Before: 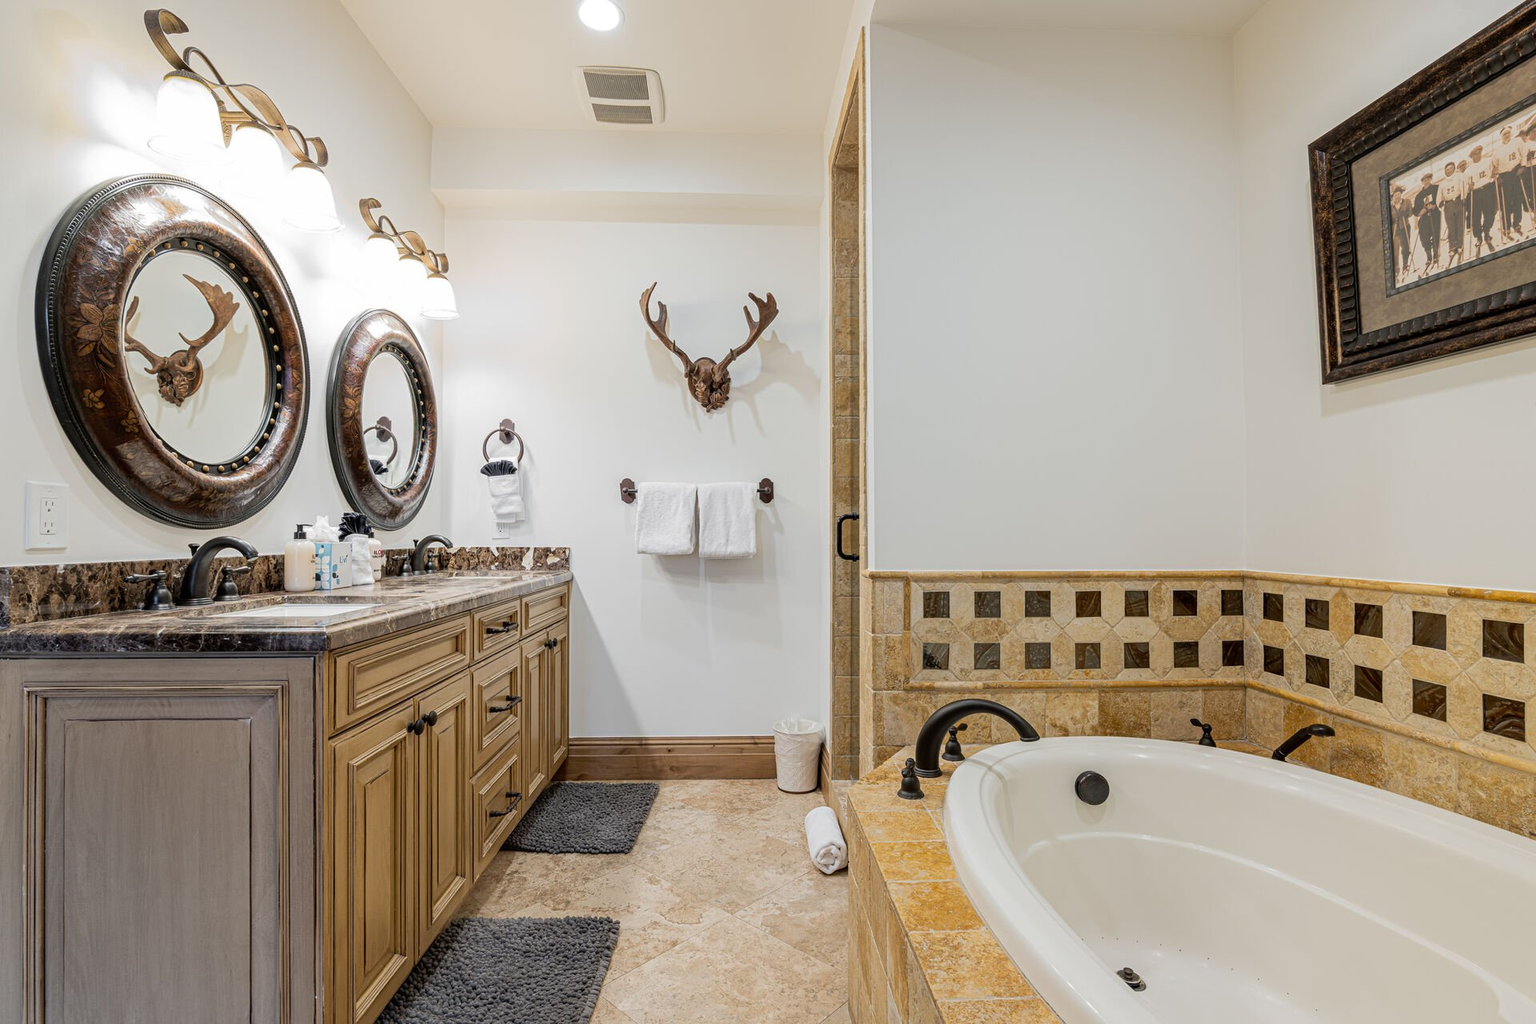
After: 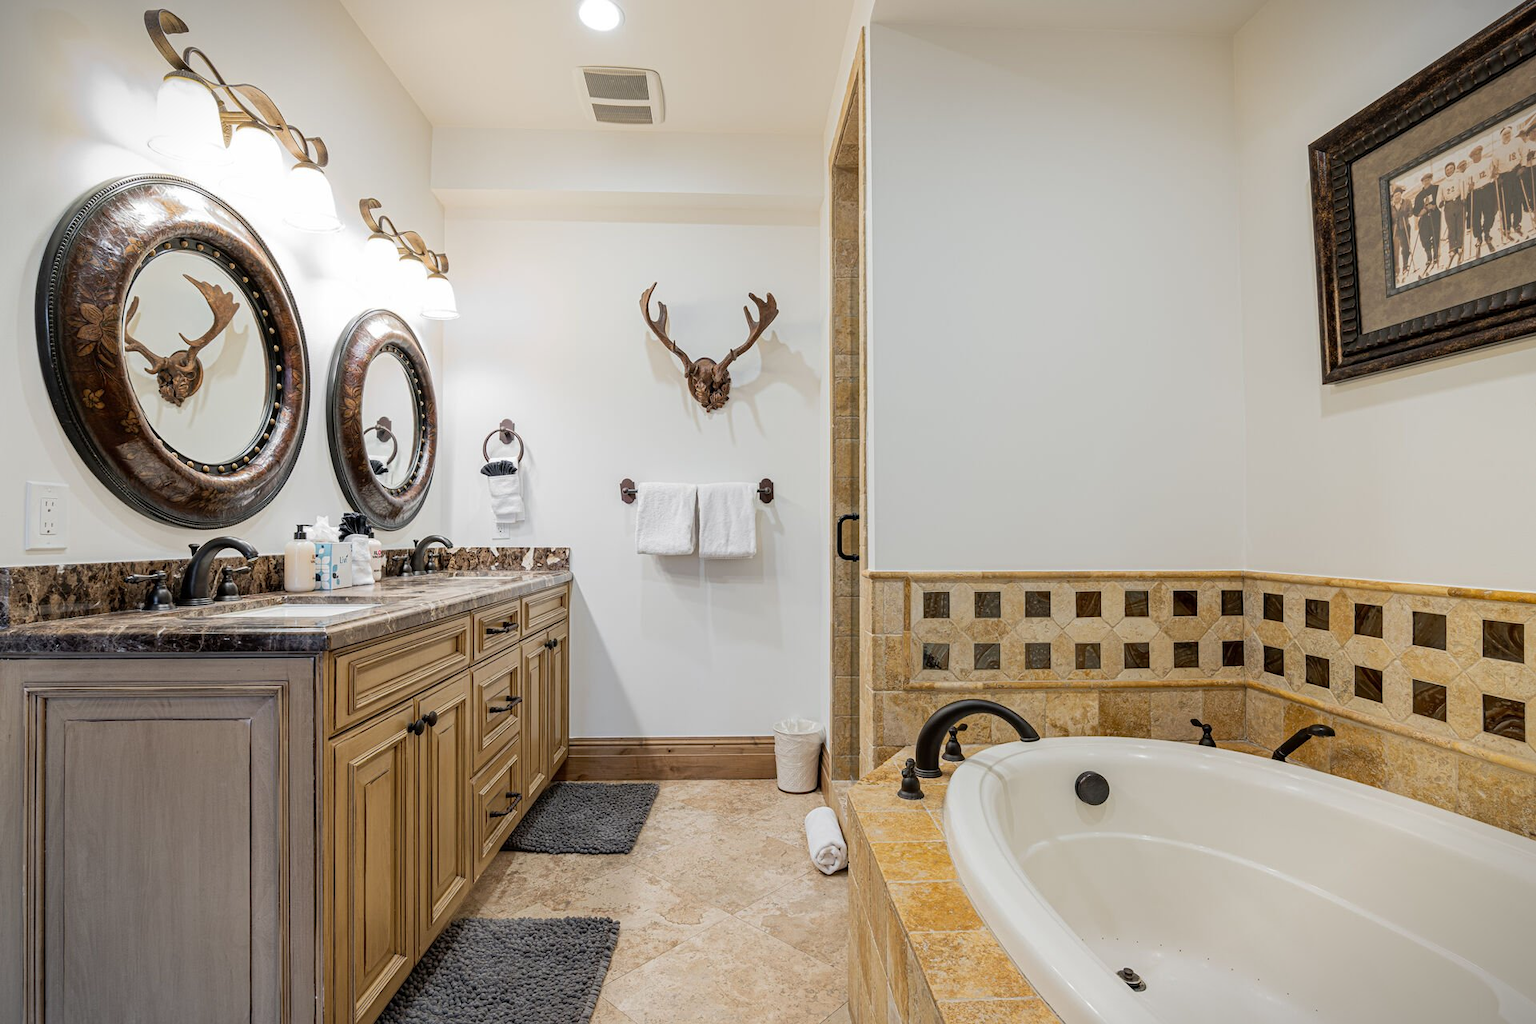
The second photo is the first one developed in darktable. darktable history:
vignetting: fall-off start 100.62%, brightness -0.585, saturation -0.108, width/height ratio 1.311
